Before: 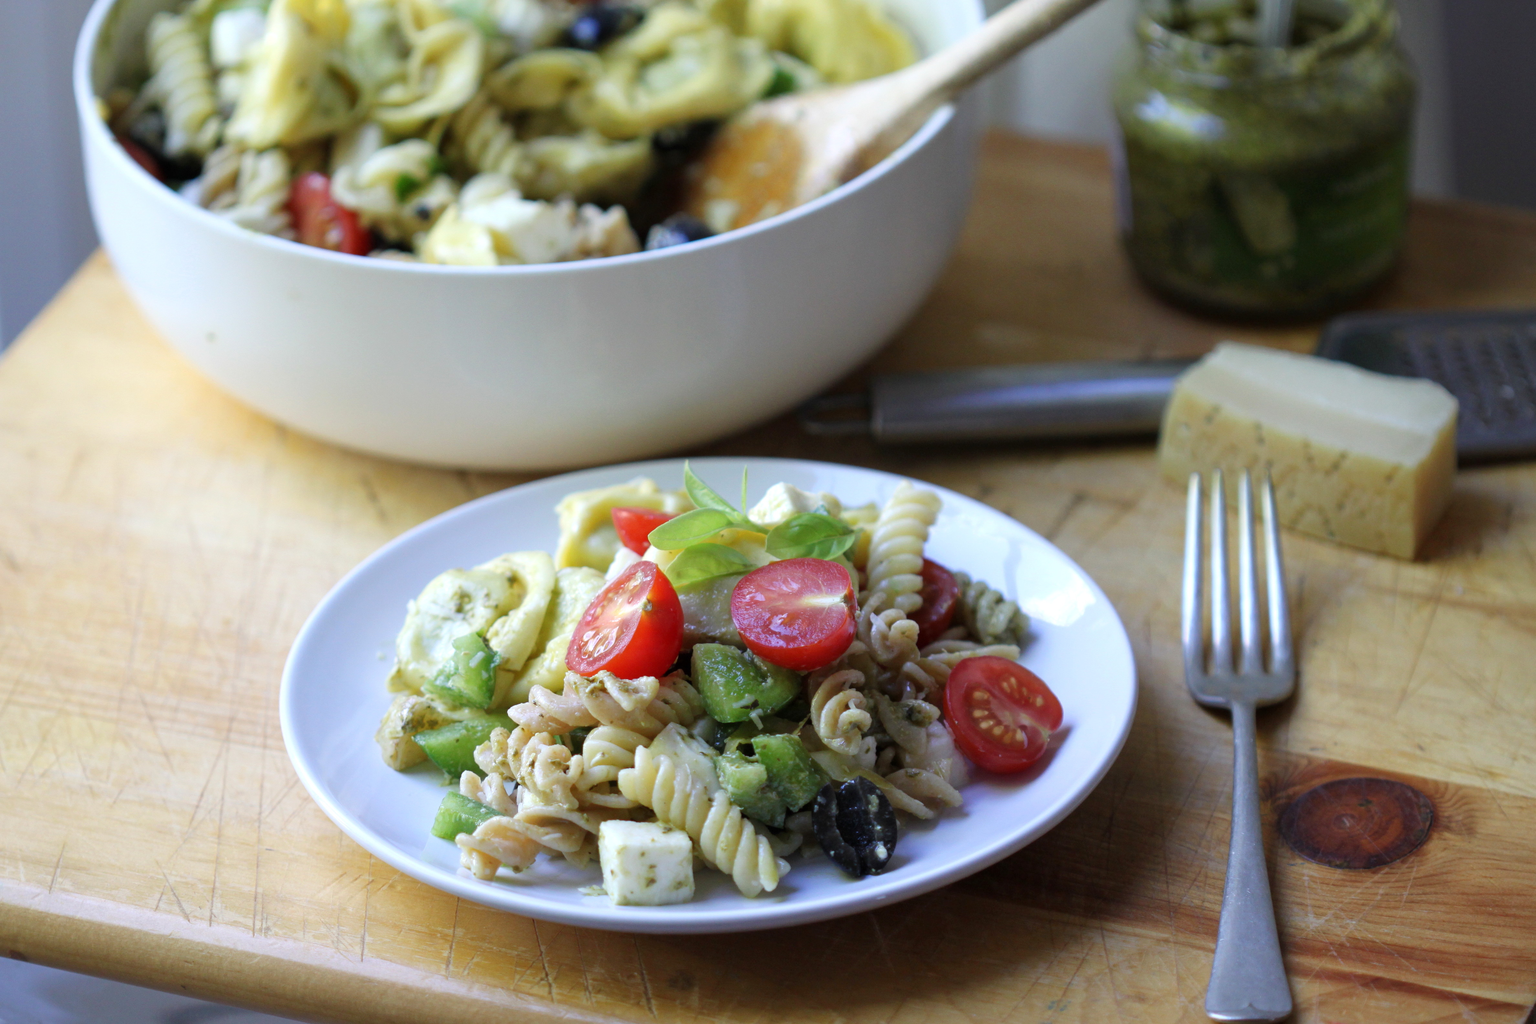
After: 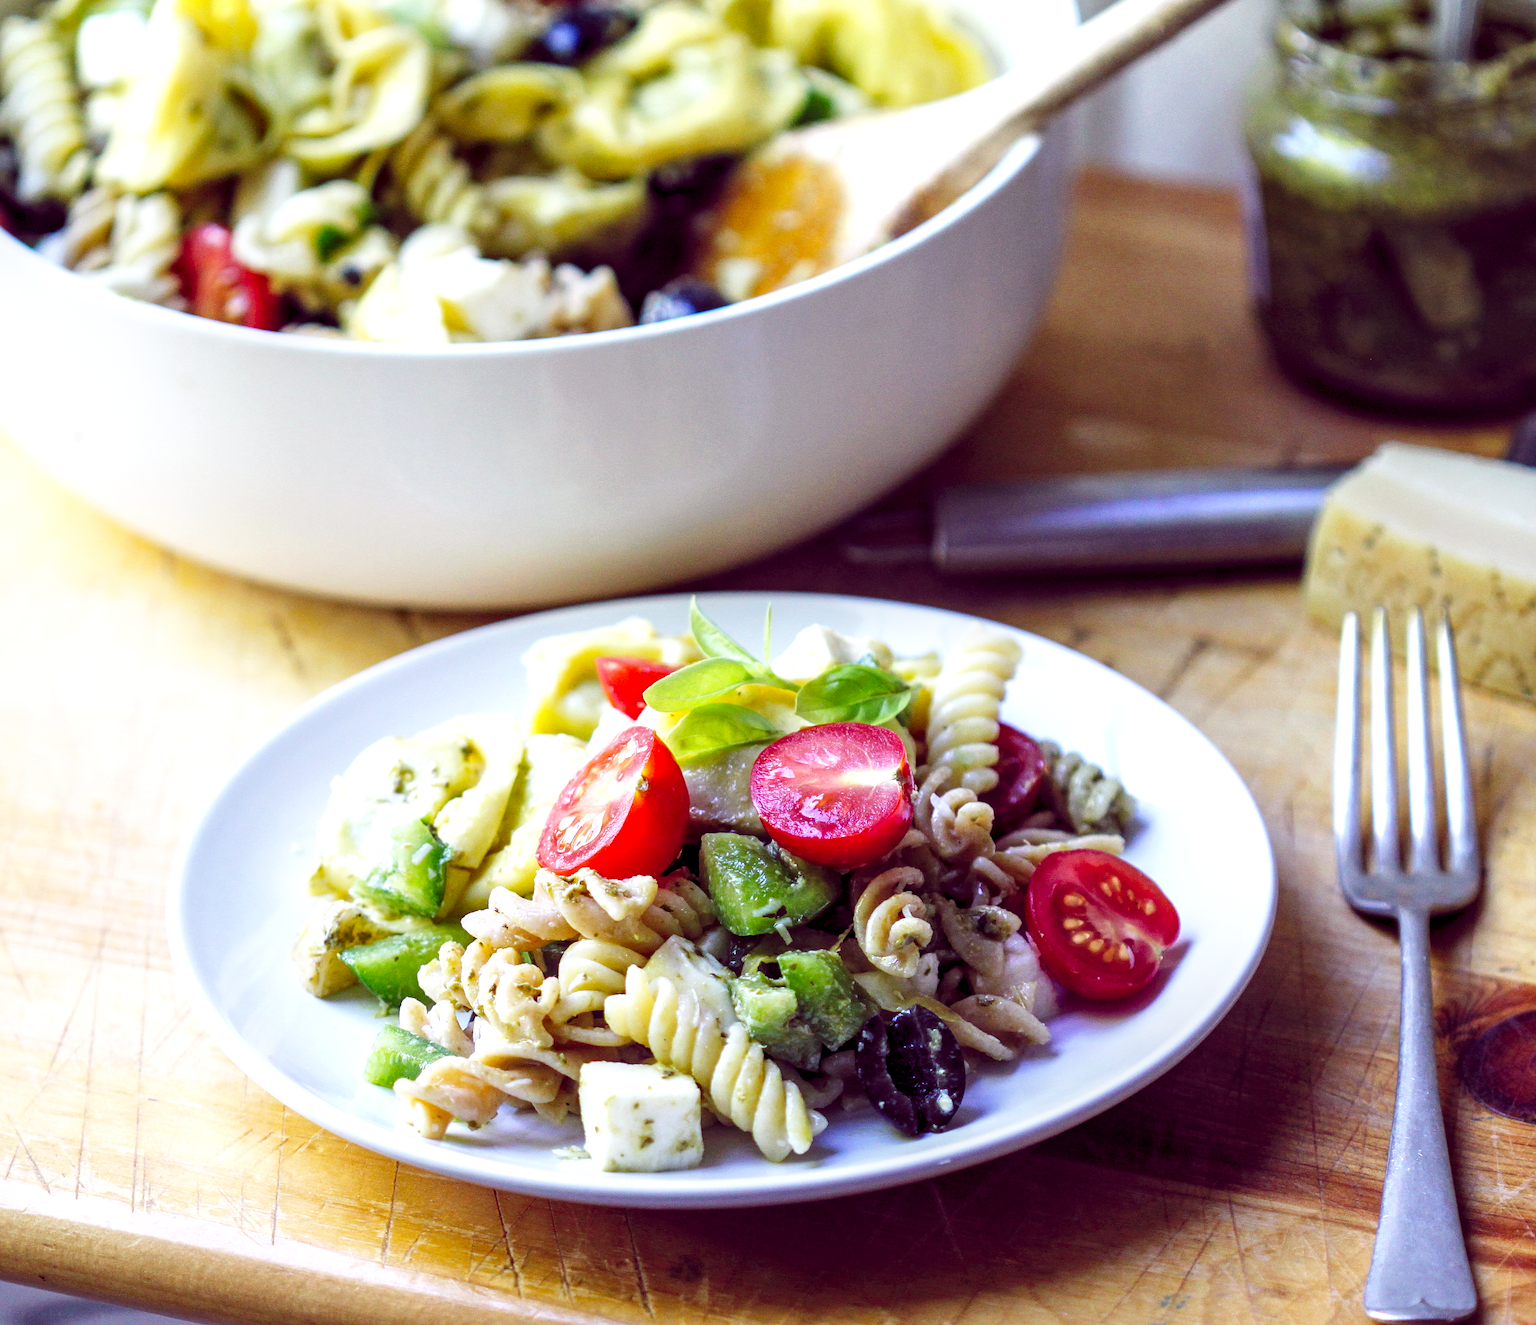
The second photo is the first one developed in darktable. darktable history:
crop: left 9.856%, right 12.866%
tone curve: curves: ch0 [(0, 0) (0.003, 0.005) (0.011, 0.021) (0.025, 0.042) (0.044, 0.065) (0.069, 0.074) (0.1, 0.092) (0.136, 0.123) (0.177, 0.159) (0.224, 0.2) (0.277, 0.252) (0.335, 0.32) (0.399, 0.392) (0.468, 0.468) (0.543, 0.549) (0.623, 0.638) (0.709, 0.721) (0.801, 0.812) (0.898, 0.896) (1, 1)], preserve colors none
sharpen: on, module defaults
color balance rgb: shadows lift › chroma 2.016%, shadows lift › hue 247.57°, global offset › chroma 0.278%, global offset › hue 317.32°, linear chroma grading › global chroma 6.494%, perceptual saturation grading › global saturation 17.519%
base curve: curves: ch0 [(0, 0) (0.557, 0.834) (1, 1)], exposure shift 0.01, preserve colors none
local contrast: detail 150%
